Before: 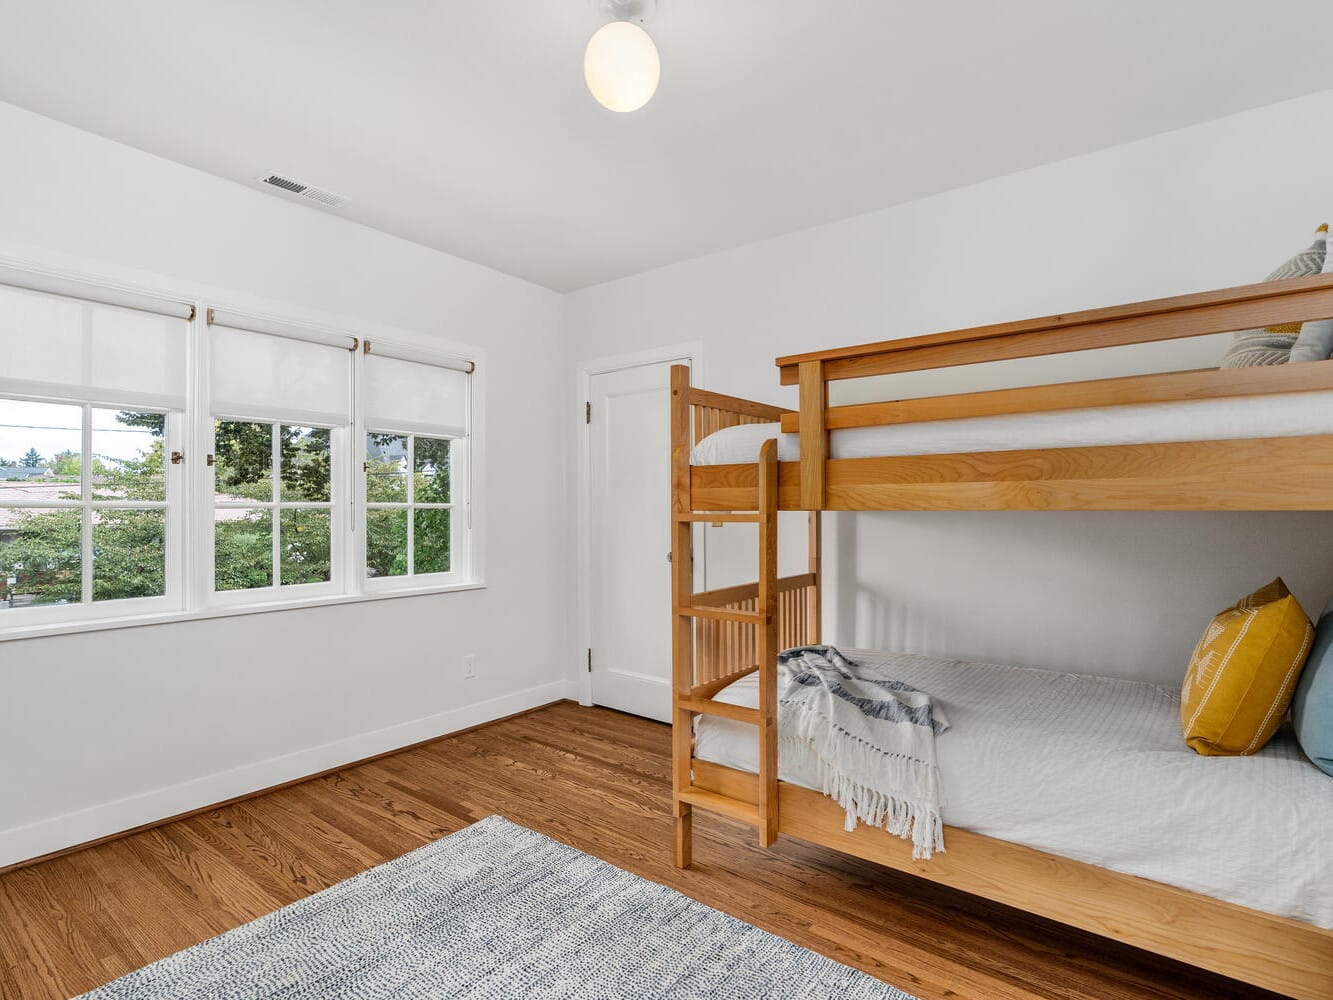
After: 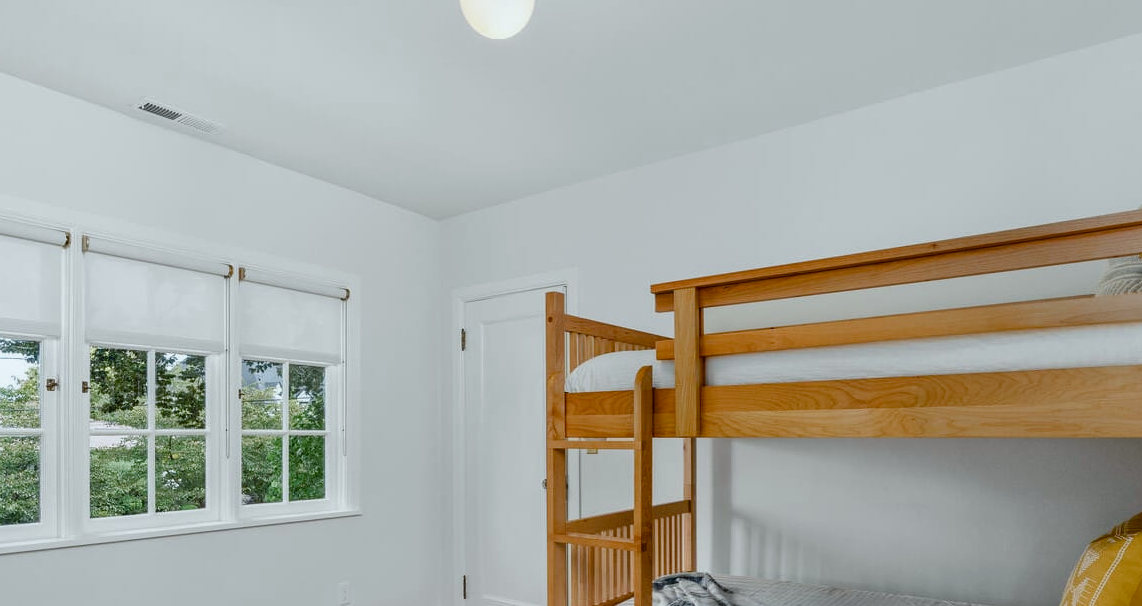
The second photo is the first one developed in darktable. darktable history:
color balance rgb: perceptual saturation grading › global saturation 20%, perceptual saturation grading › highlights -50.555%, perceptual saturation grading › shadows 30.336%
crop and rotate: left 9.388%, top 7.307%, right 4.916%, bottom 32.016%
exposure: exposure -0.174 EV, compensate highlight preservation false
color calibration: illuminant as shot in camera, x 0.359, y 0.363, temperature 4551.18 K
